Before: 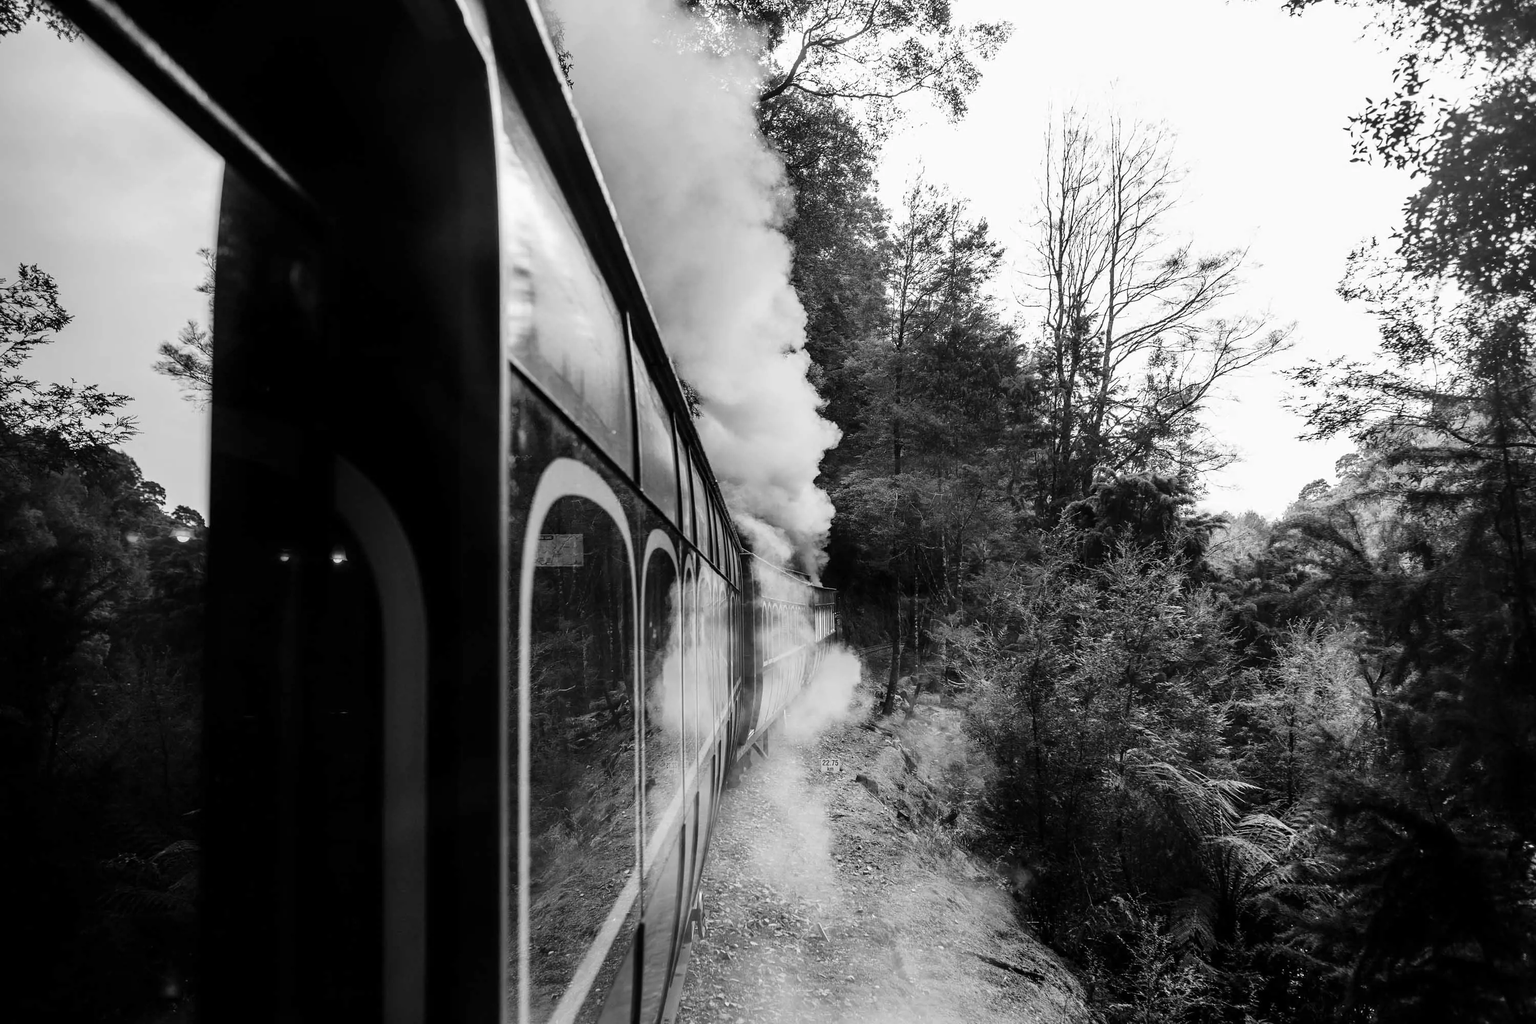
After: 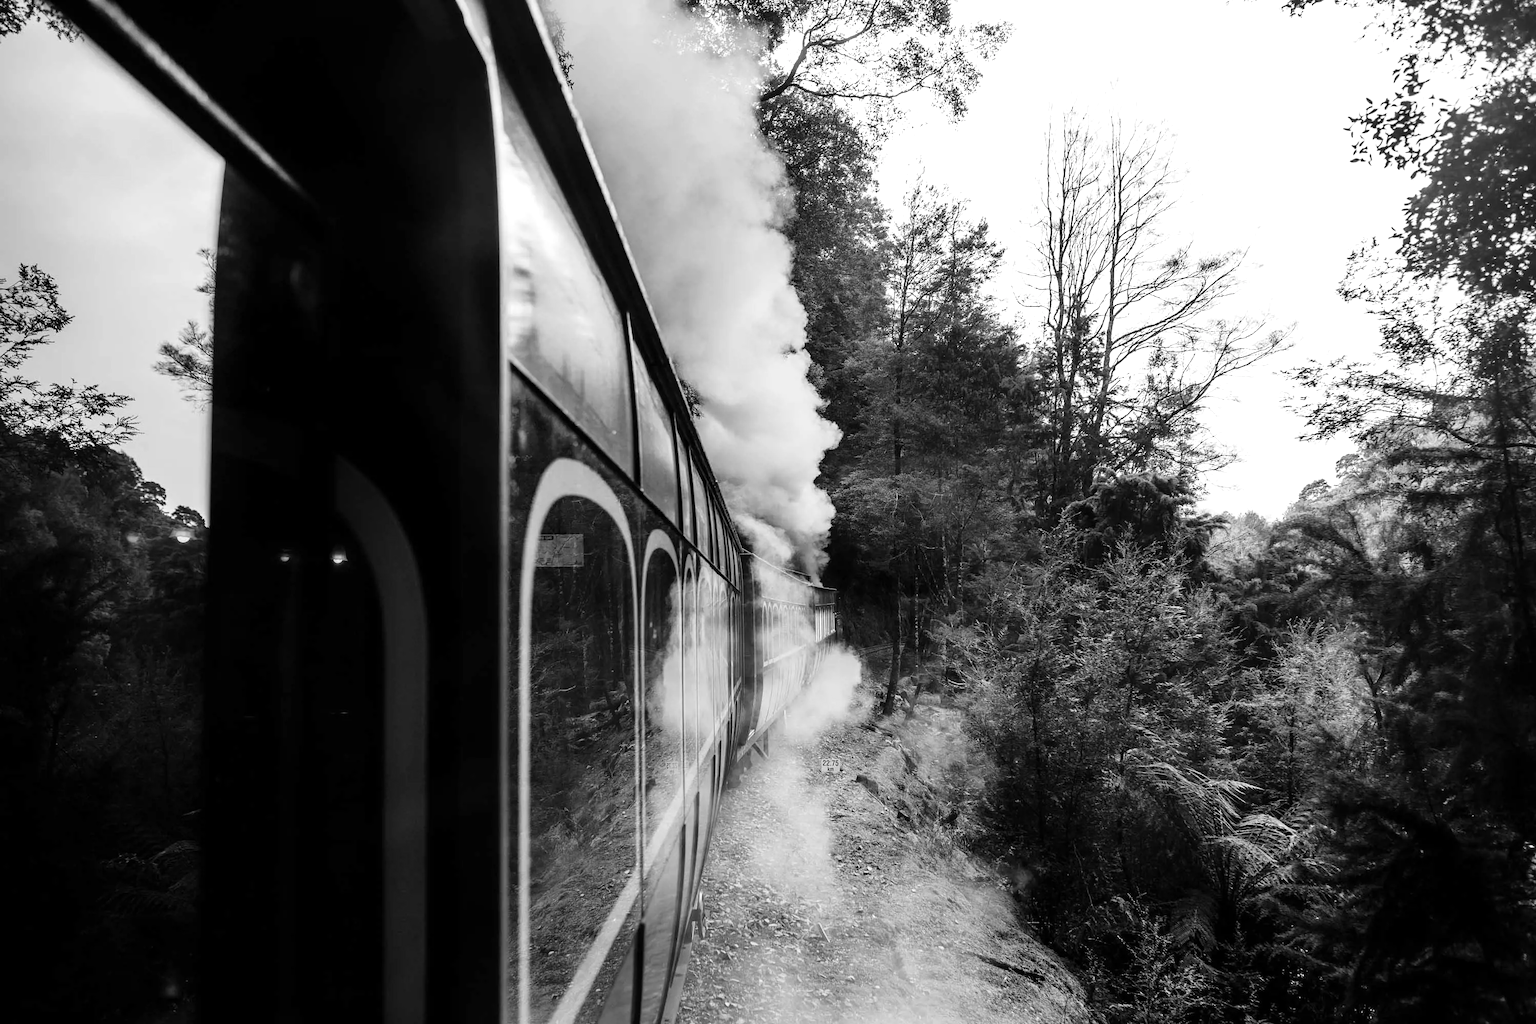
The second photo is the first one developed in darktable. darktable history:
color zones: curves: ch0 [(0, 0.5) (0.125, 0.4) (0.25, 0.5) (0.375, 0.4) (0.5, 0.4) (0.625, 0.35) (0.75, 0.35) (0.875, 0.5)]; ch1 [(0, 0.35) (0.125, 0.45) (0.25, 0.35) (0.375, 0.35) (0.5, 0.35) (0.625, 0.35) (0.75, 0.45) (0.875, 0.35)]; ch2 [(0, 0.6) (0.125, 0.5) (0.25, 0.5) (0.375, 0.6) (0.5, 0.6) (0.625, 0.5) (0.75, 0.5) (0.875, 0.5)]
shadows and highlights: shadows -12.5, white point adjustment 4, highlights 28.33
